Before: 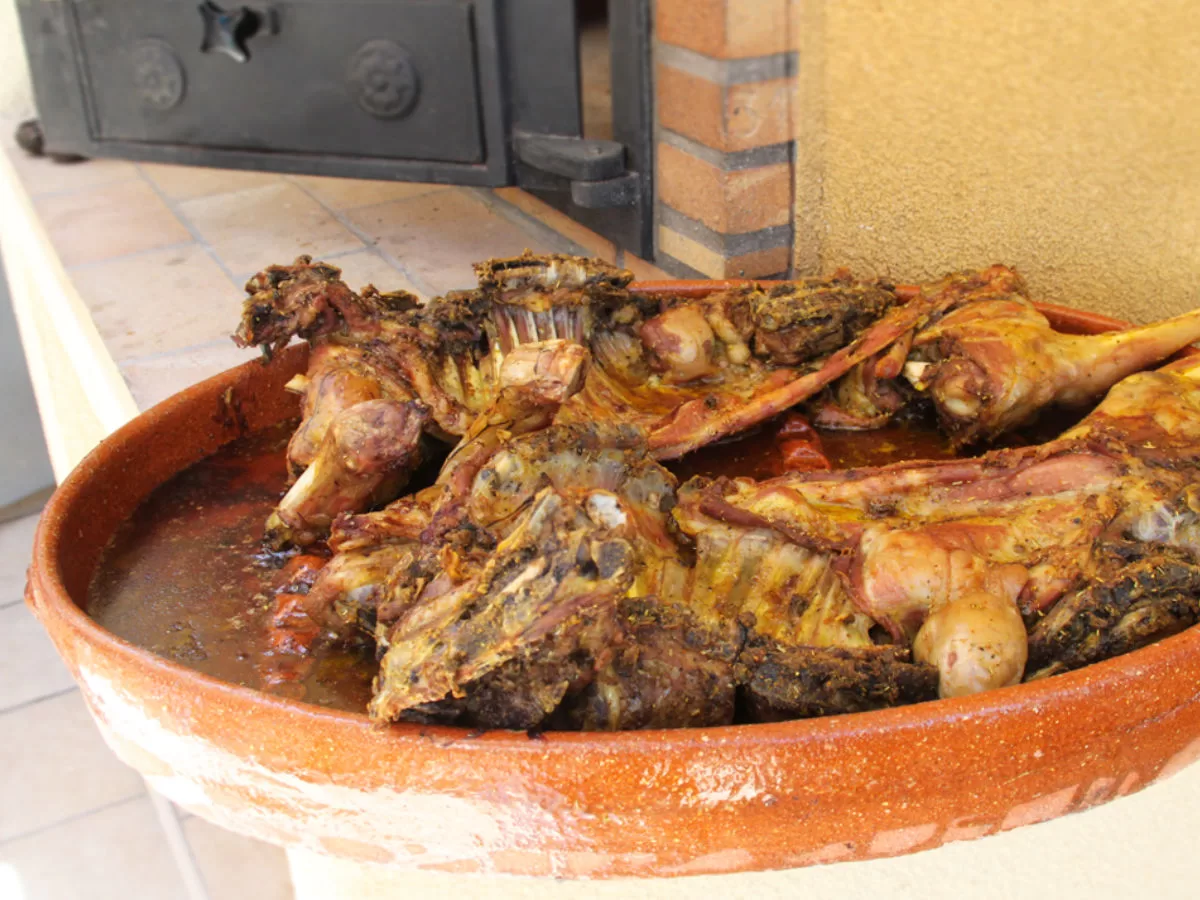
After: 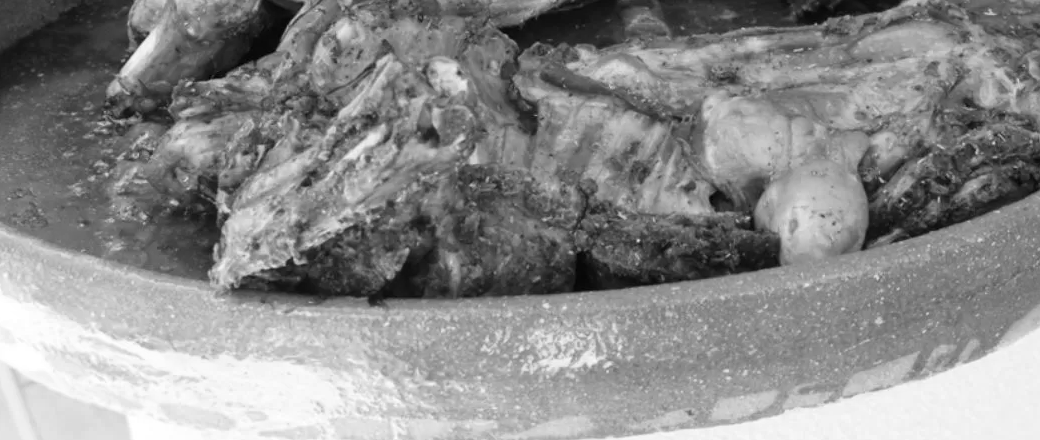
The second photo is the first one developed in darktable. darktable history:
monochrome: on, module defaults
crop and rotate: left 13.306%, top 48.129%, bottom 2.928%
